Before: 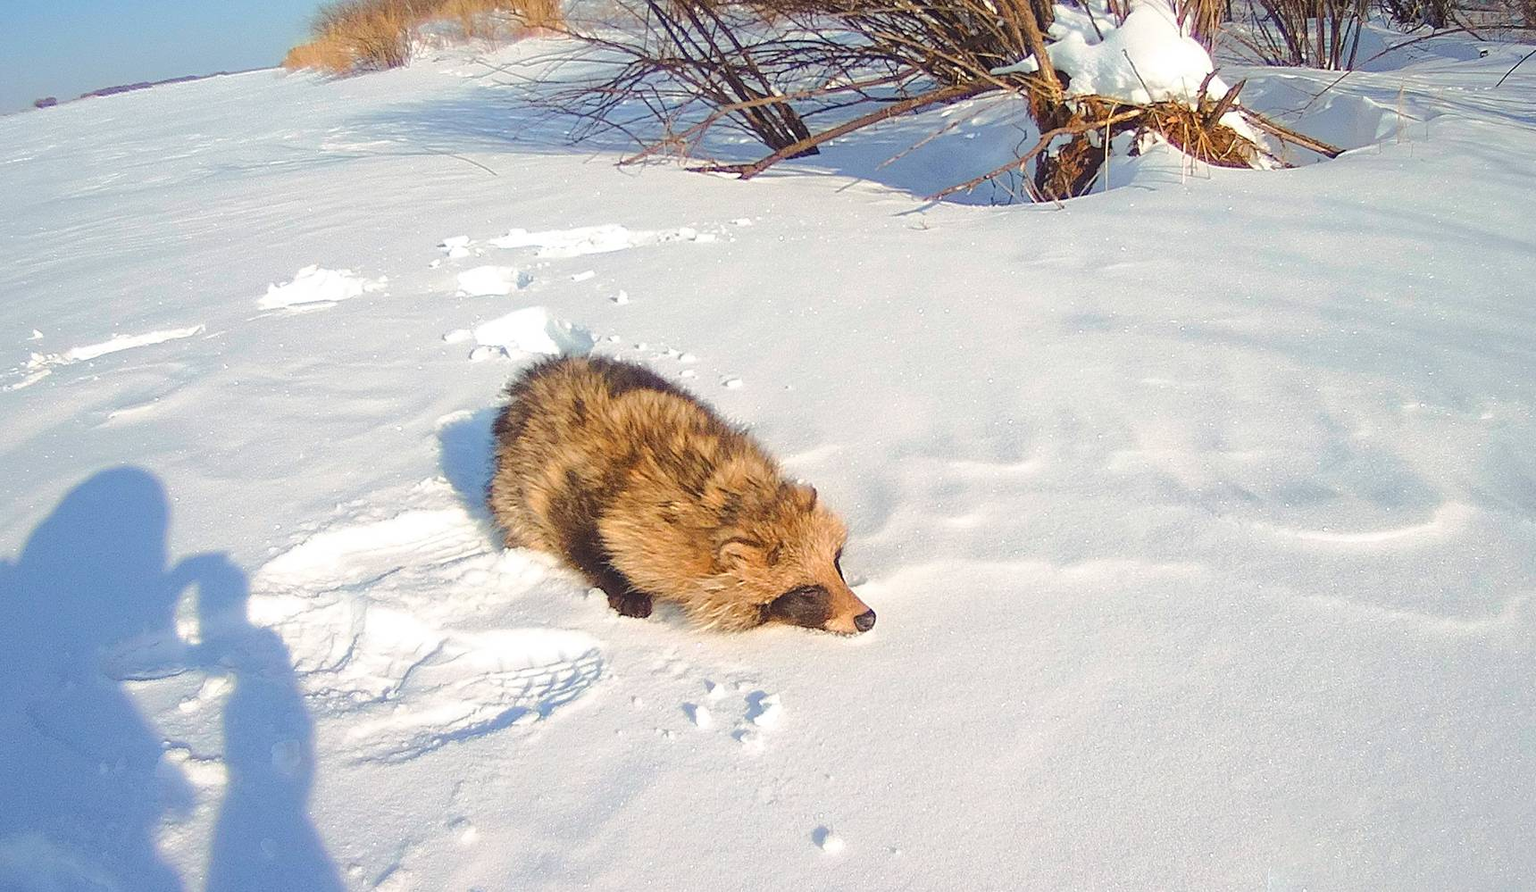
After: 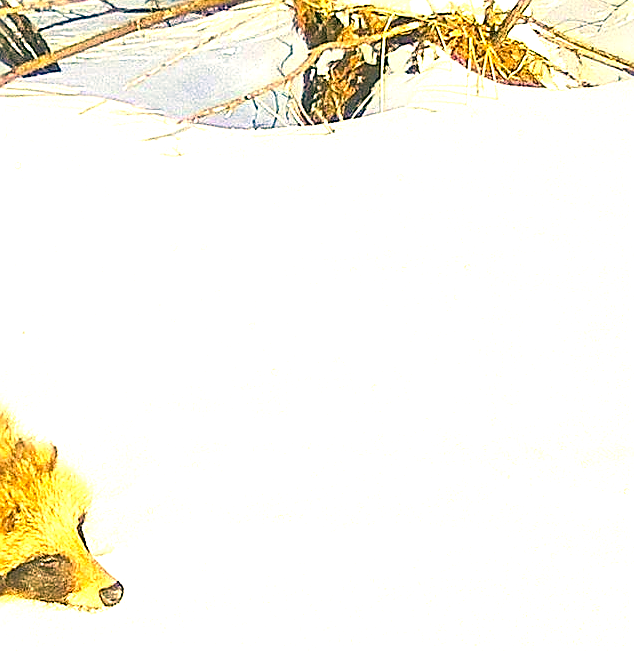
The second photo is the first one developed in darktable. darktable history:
crop and rotate: left 49.882%, top 10.133%, right 13.229%, bottom 24.619%
exposure: black level correction 0, exposure 1.739 EV, compensate exposure bias true, compensate highlight preservation false
sharpen: amount 0.746
color correction: highlights a* 5.68, highlights b* 33.09, shadows a* -25.91, shadows b* 3.85
